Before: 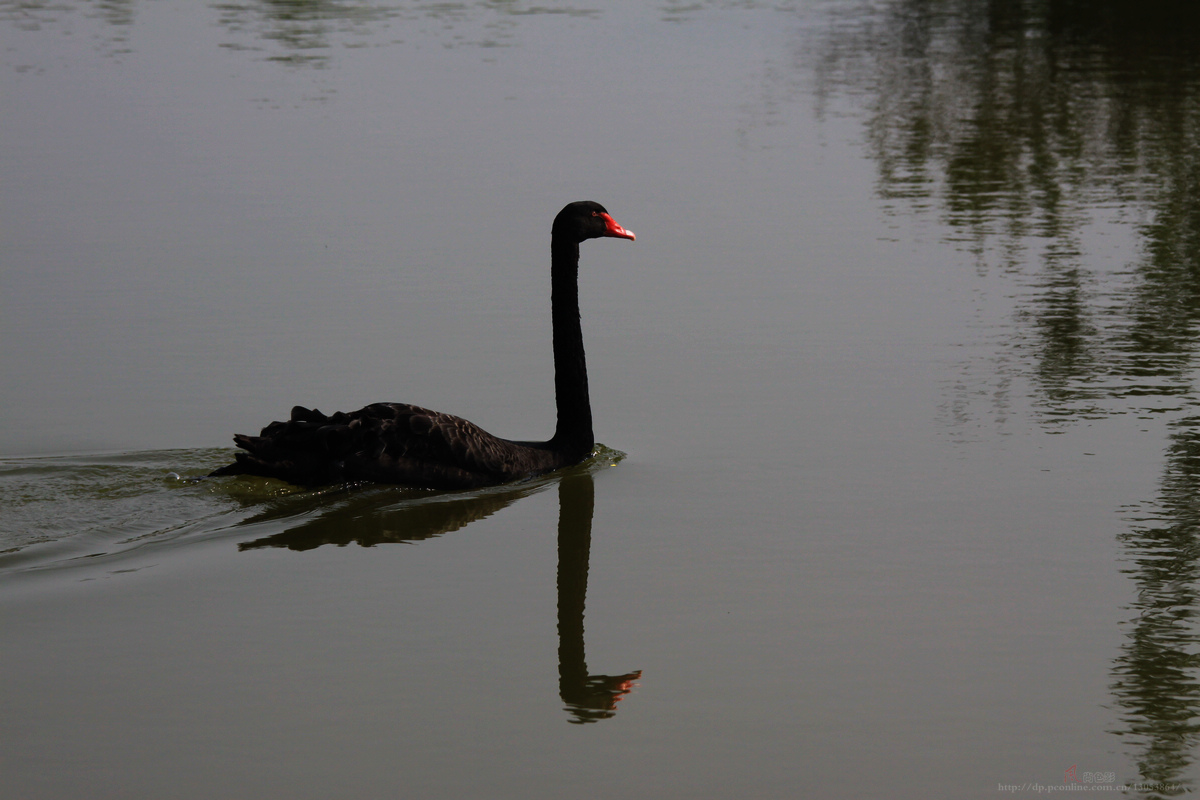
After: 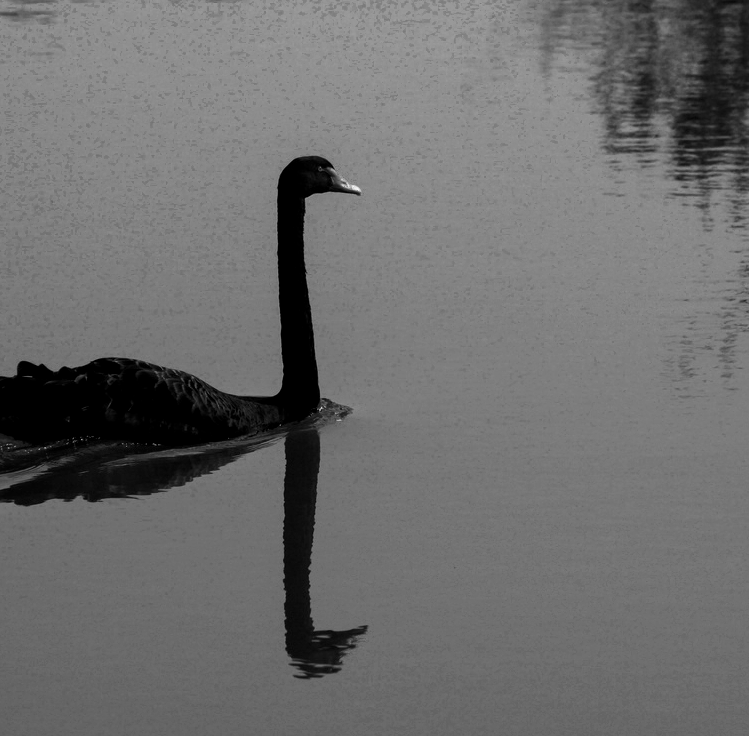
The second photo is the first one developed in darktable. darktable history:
local contrast: on, module defaults
crop and rotate: left 22.879%, top 5.643%, right 14.702%, bottom 2.255%
tone equalizer: on, module defaults
velvia: strength 15.29%
color zones: curves: ch0 [(0.002, 0.589) (0.107, 0.484) (0.146, 0.249) (0.217, 0.352) (0.309, 0.525) (0.39, 0.404) (0.455, 0.169) (0.597, 0.055) (0.724, 0.212) (0.775, 0.691) (0.869, 0.571) (1, 0.587)]; ch1 [(0, 0) (0.143, 0) (0.286, 0) (0.429, 0) (0.571, 0) (0.714, 0) (0.857, 0)], mix 25.36%
